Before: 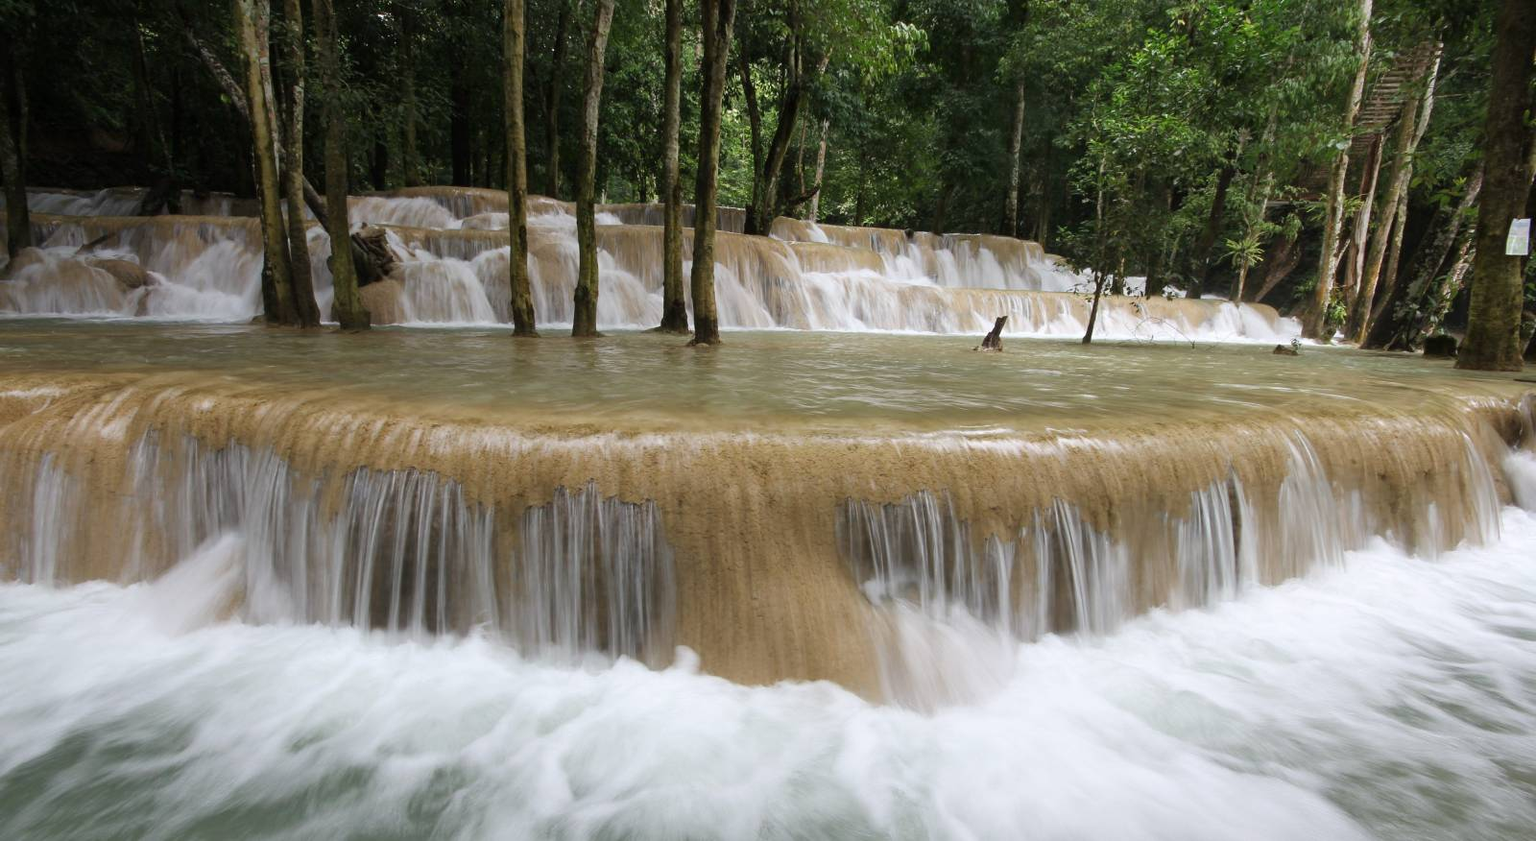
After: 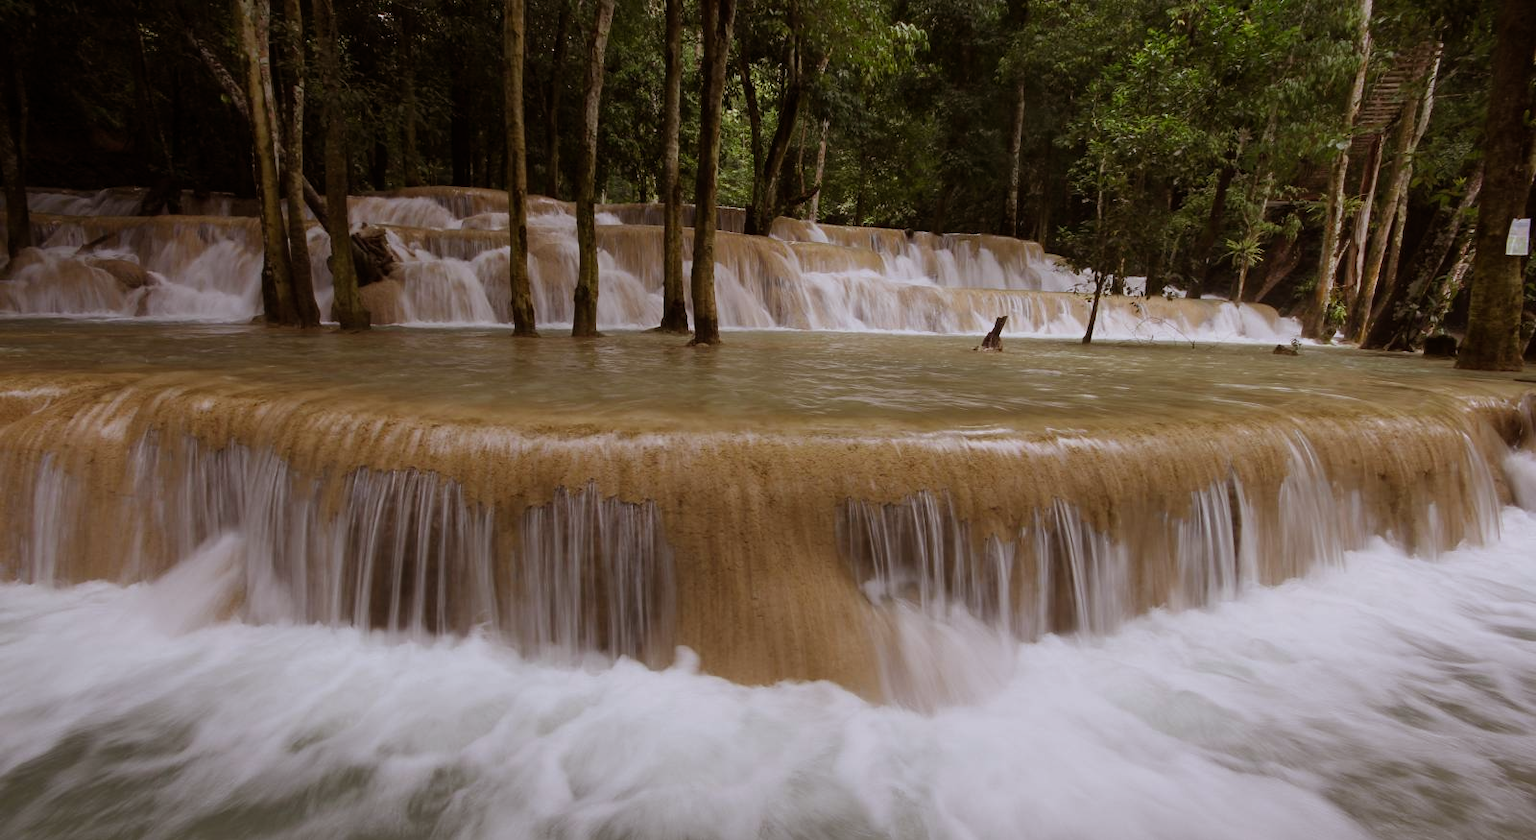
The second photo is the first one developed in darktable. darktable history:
rgb levels: mode RGB, independent channels, levels [[0, 0.5, 1], [0, 0.521, 1], [0, 0.536, 1]]
white balance: red 0.983, blue 1.036
color balance: output saturation 98.5%
exposure: exposure -0.582 EV, compensate highlight preservation false
